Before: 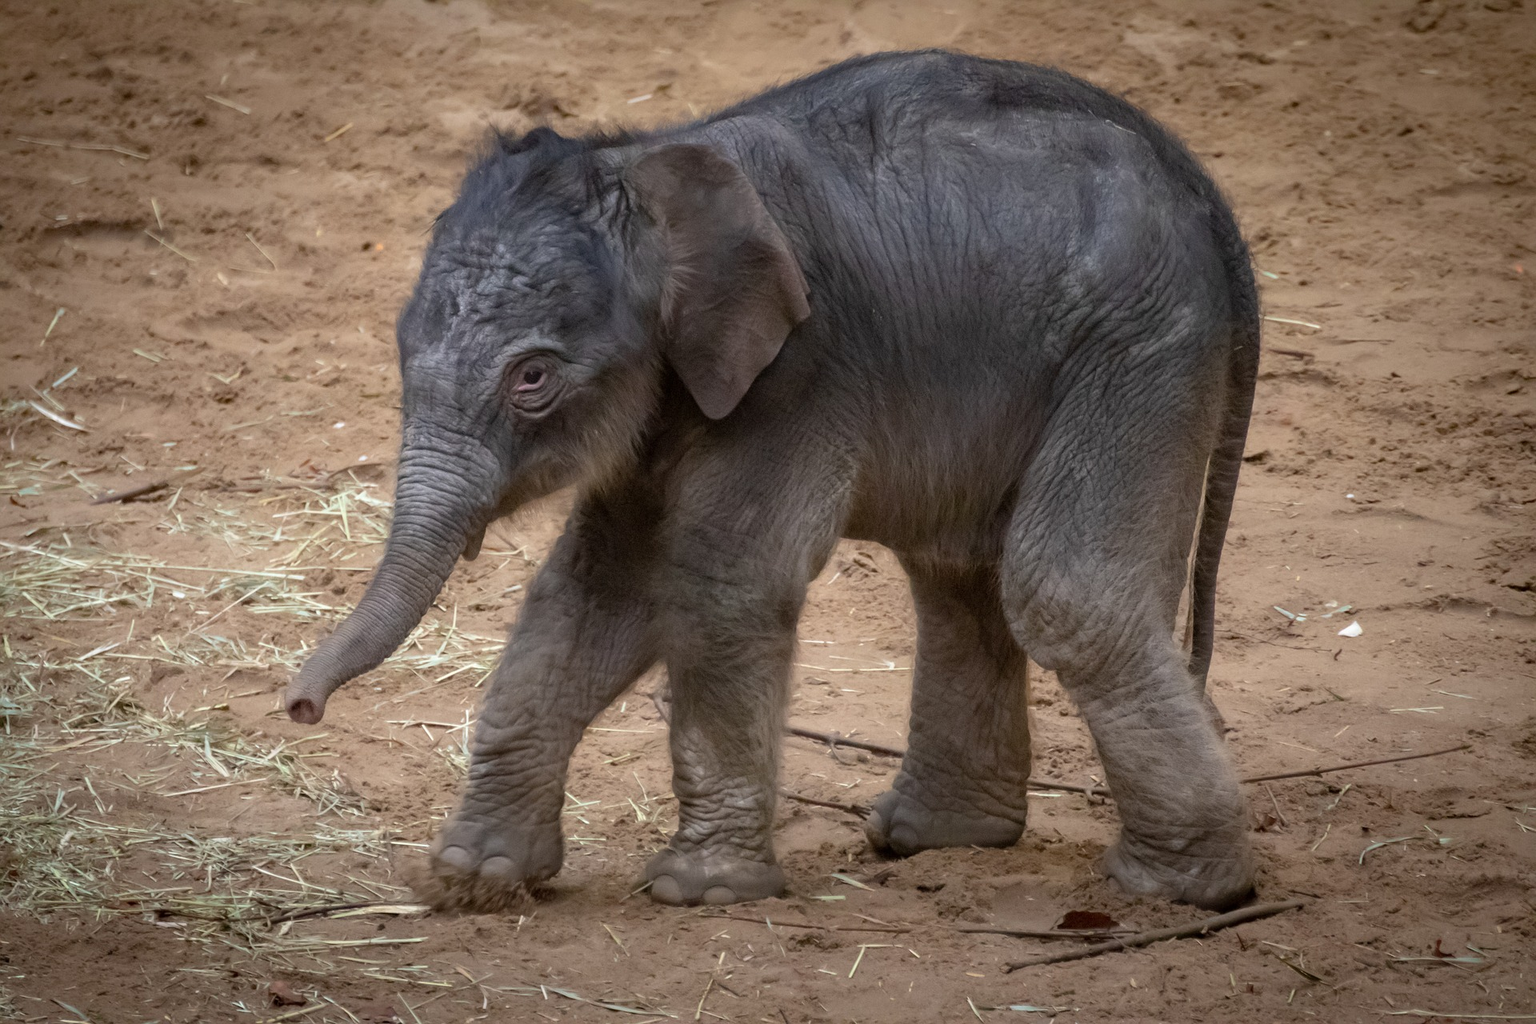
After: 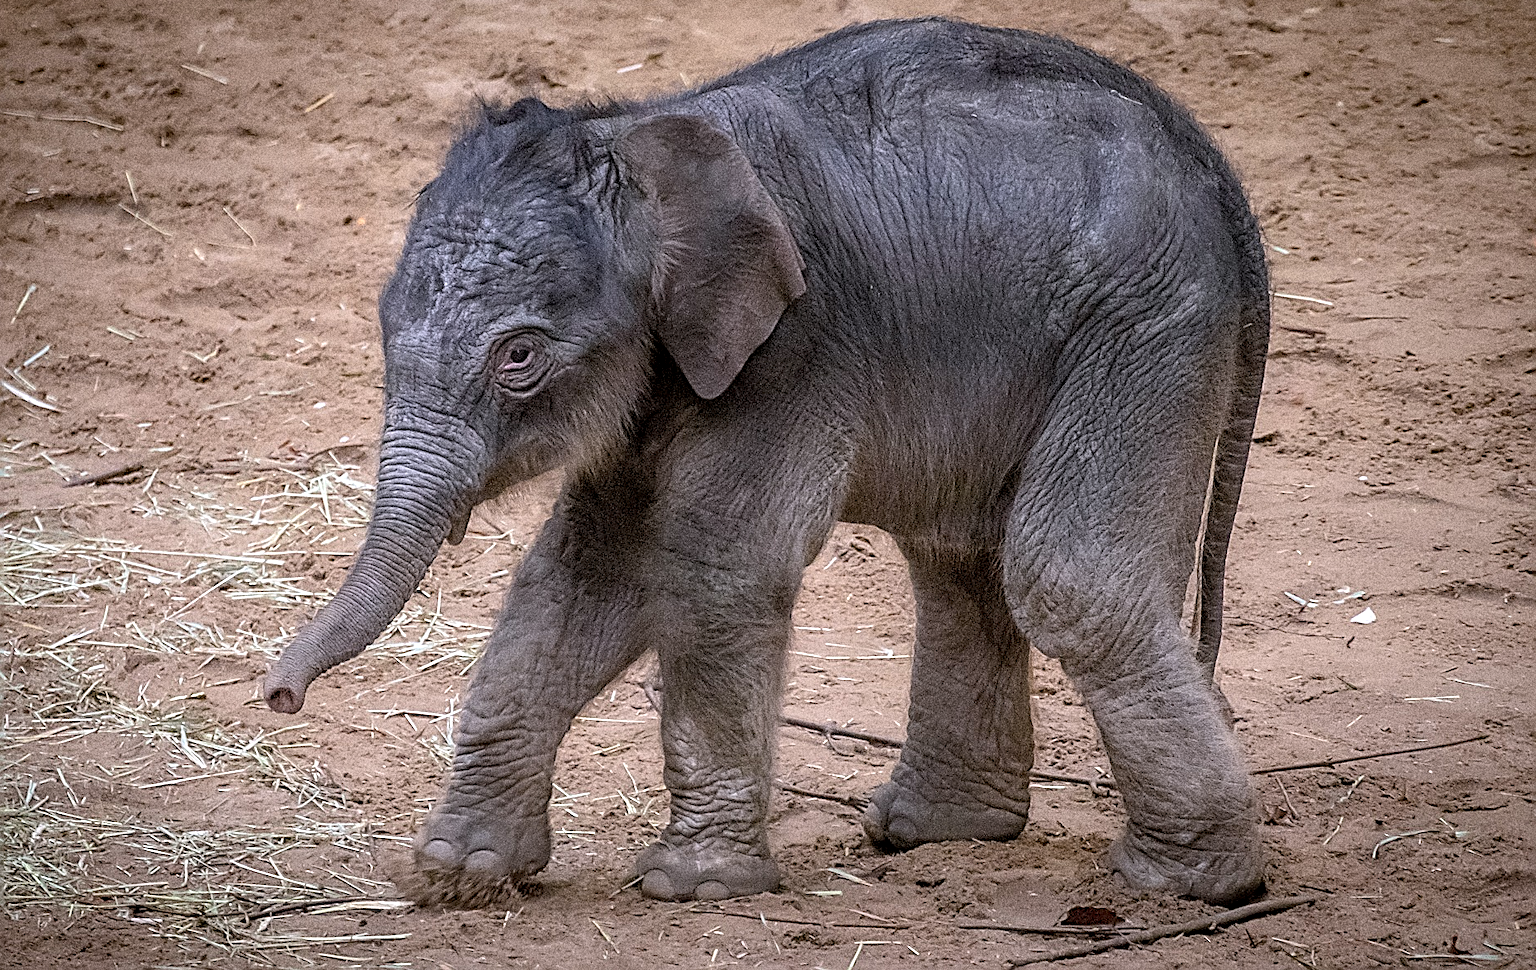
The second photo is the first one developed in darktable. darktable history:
crop: left 1.964%, top 3.251%, right 1.122%, bottom 4.933%
contrast brightness saturation: brightness 0.13
levels: levels [0, 0.51, 1]
grain: coarseness 10.62 ISO, strength 55.56%
local contrast: highlights 25%, detail 130%
sharpen: amount 2
white balance: red 1.004, blue 1.096
